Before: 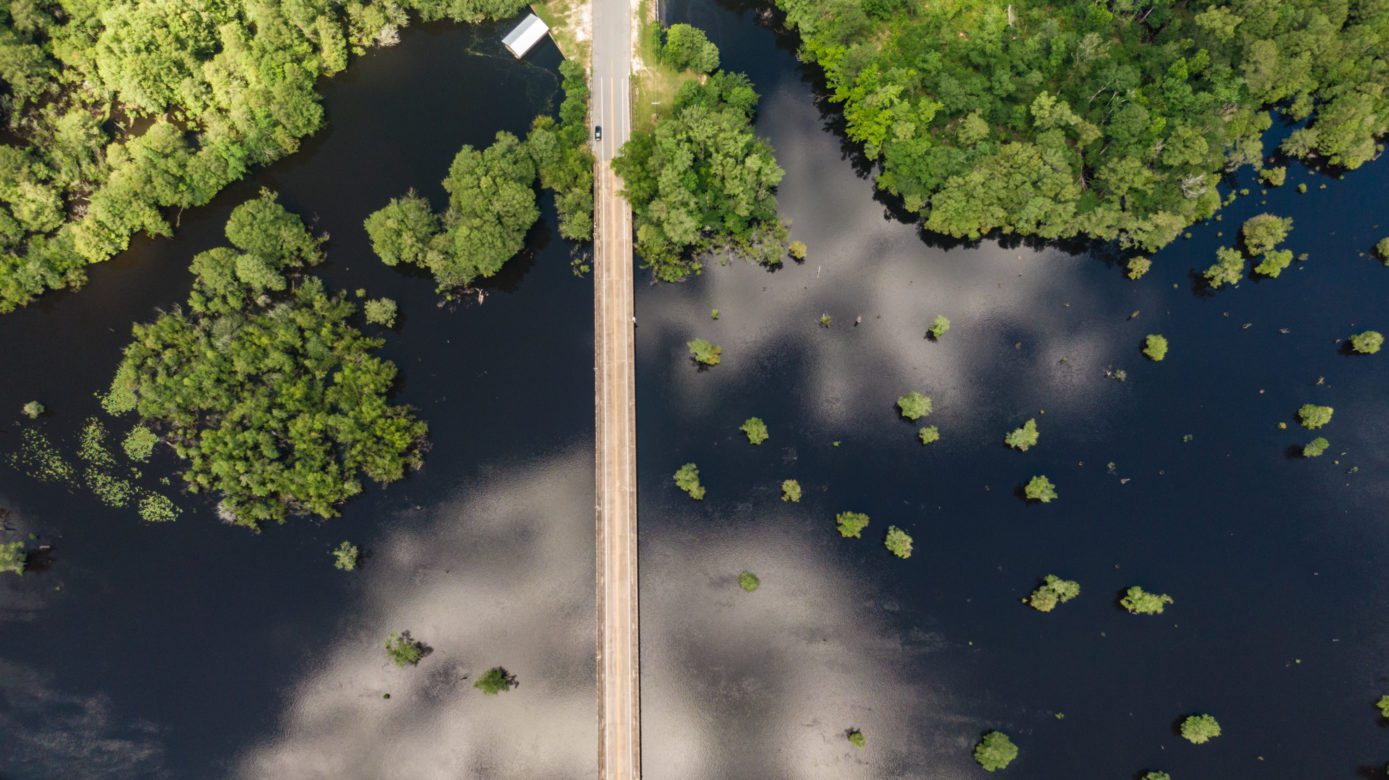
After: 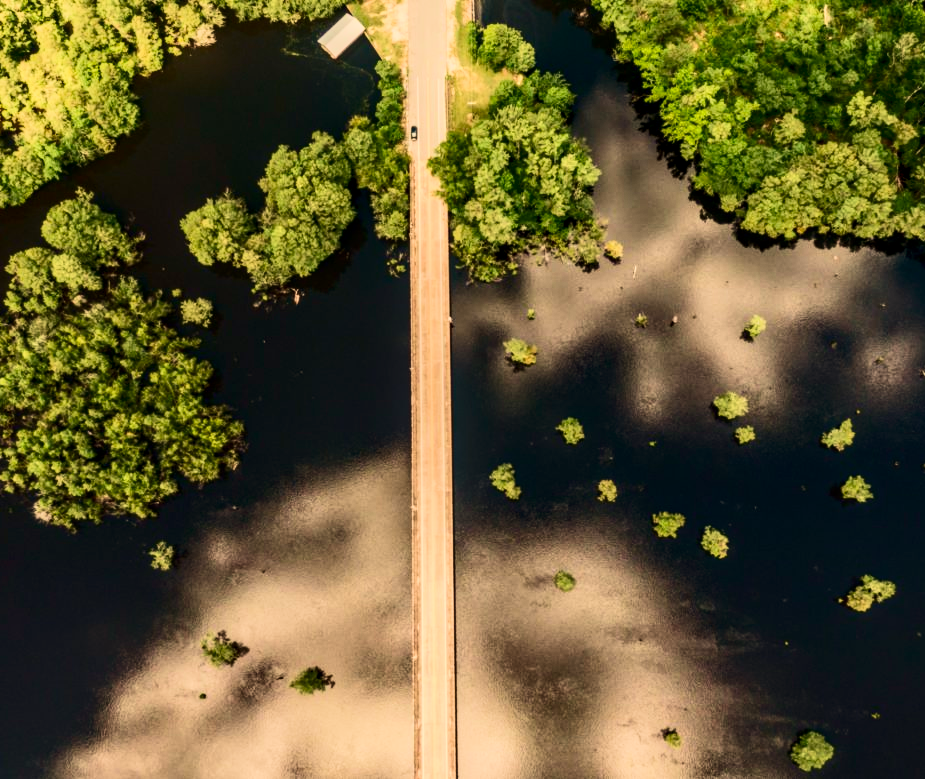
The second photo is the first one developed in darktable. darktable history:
crop and rotate: left 13.342%, right 19.991%
local contrast: detail 130%
velvia: on, module defaults
filmic rgb: black relative exposure -16 EV, white relative exposure 4.97 EV, hardness 6.25
contrast brightness saturation: contrast 0.4, brightness 0.05, saturation 0.25
white balance: red 1.123, blue 0.83
